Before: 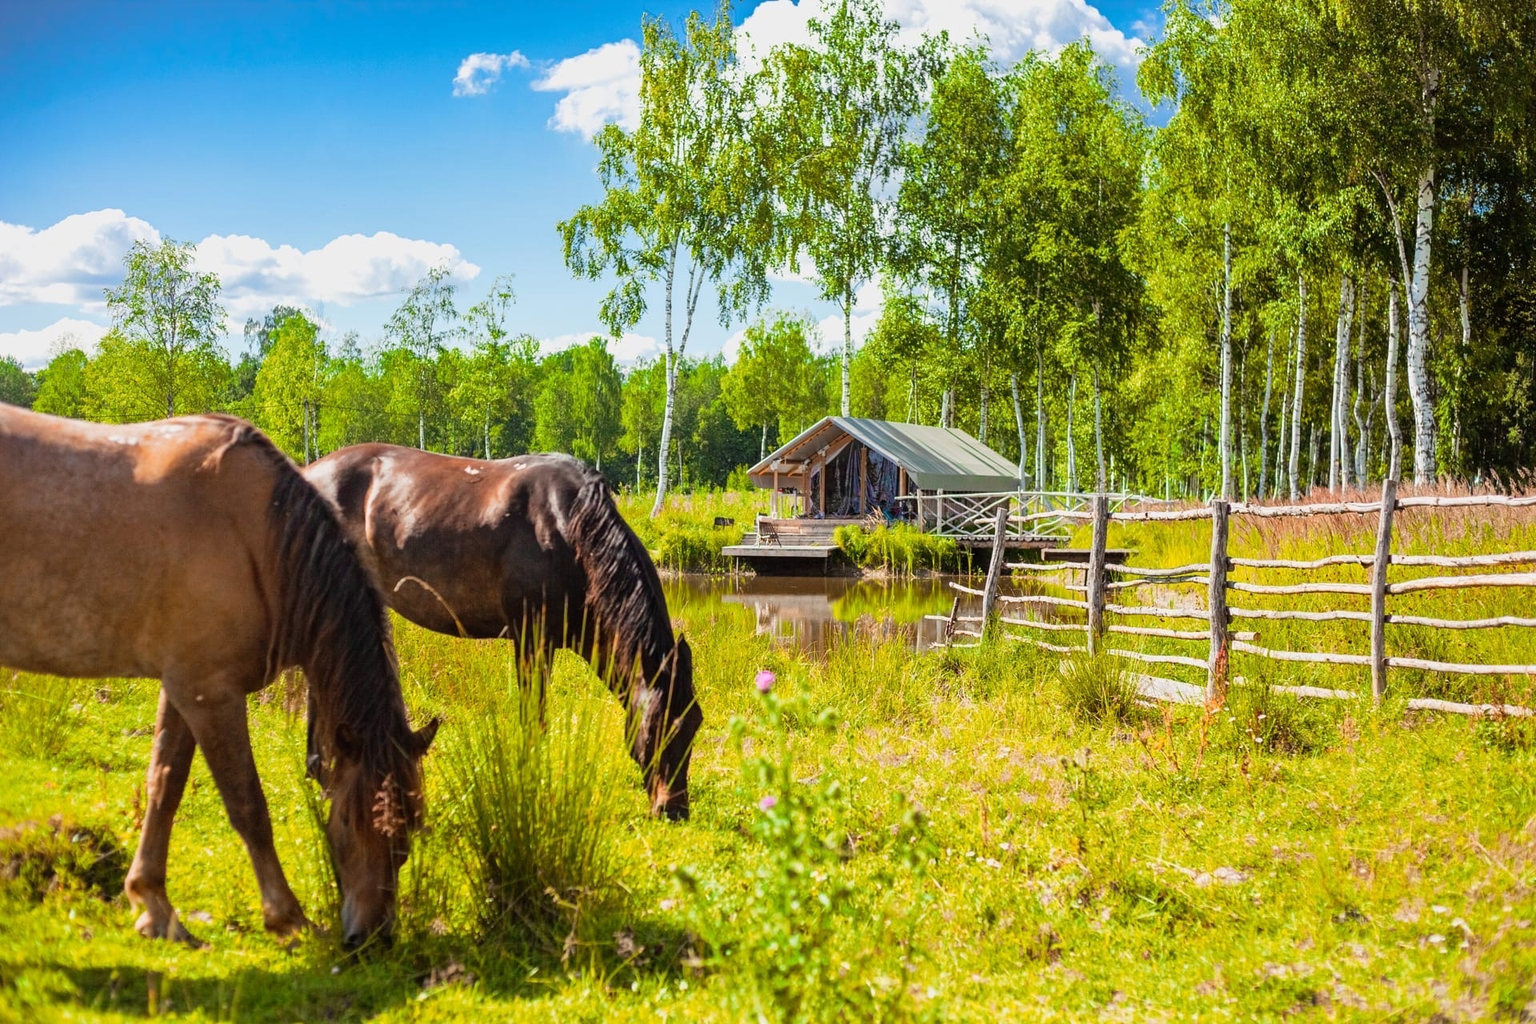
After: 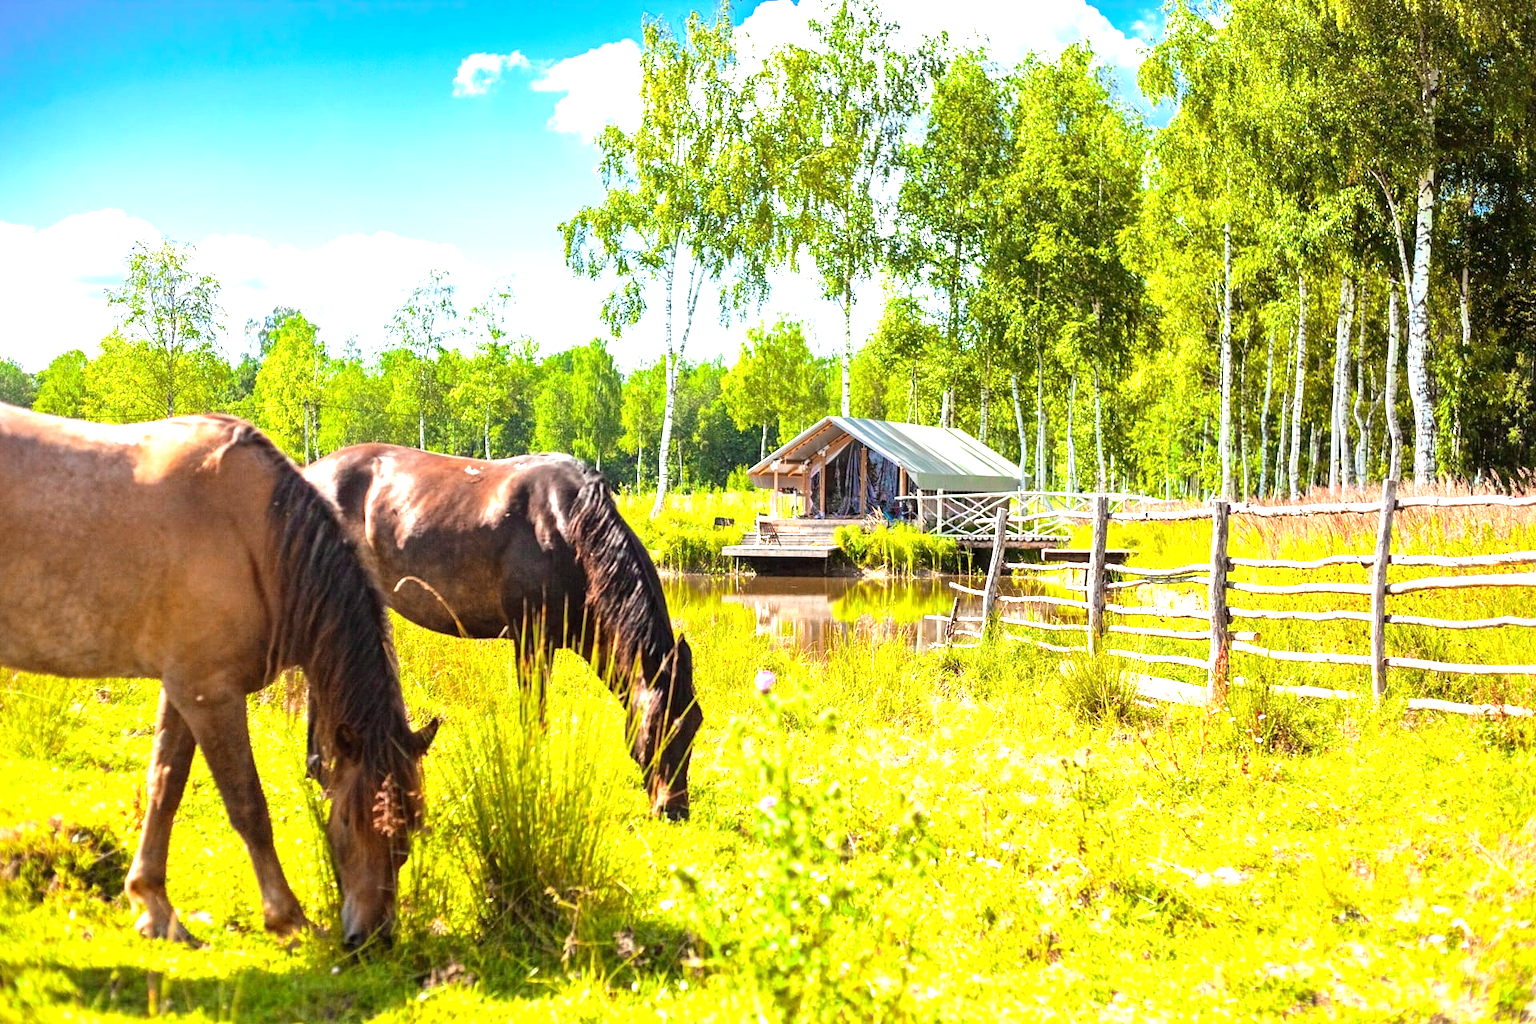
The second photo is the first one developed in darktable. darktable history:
exposure: black level correction 0.001, exposure 1.13 EV, compensate highlight preservation false
